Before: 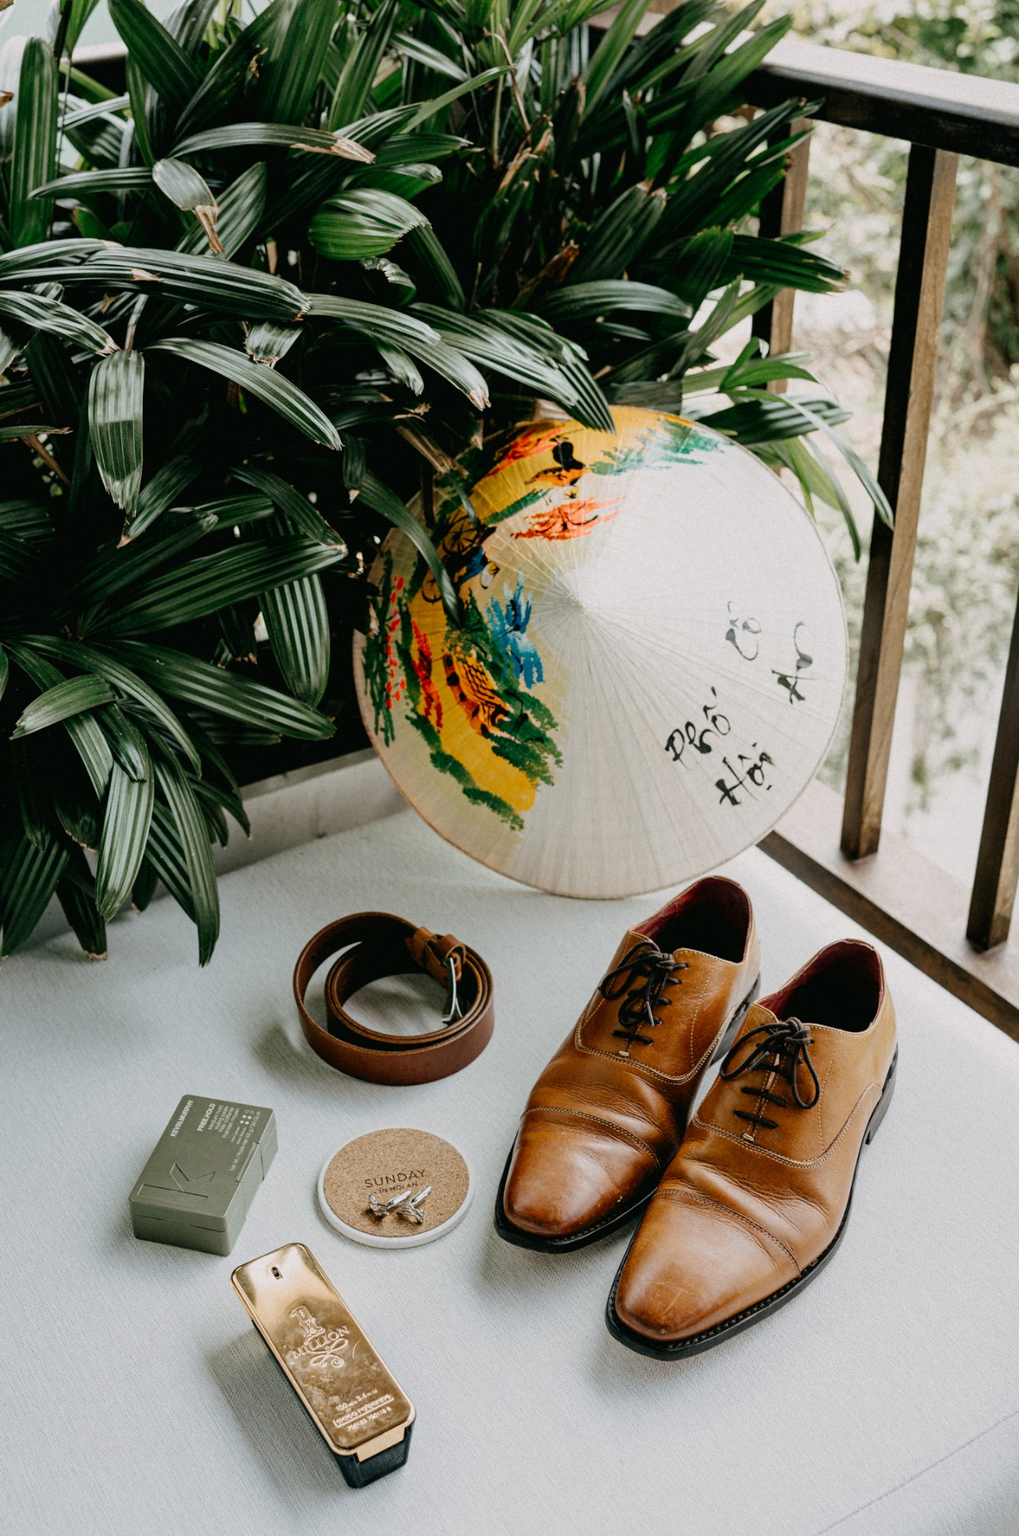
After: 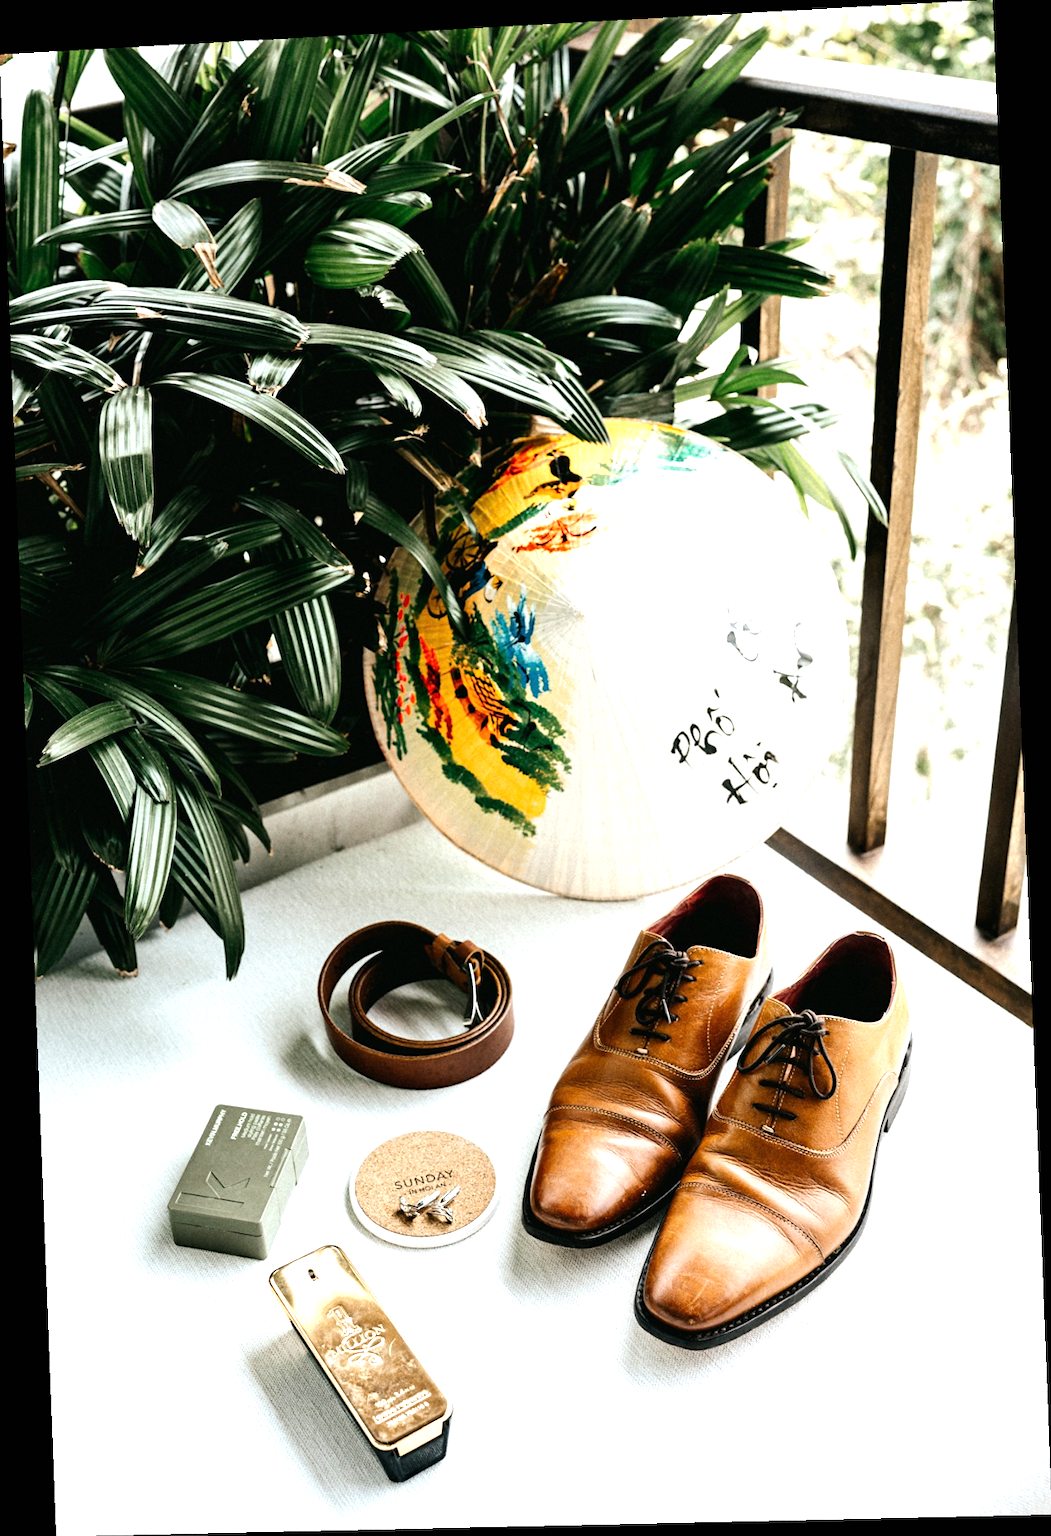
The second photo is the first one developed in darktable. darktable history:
tone equalizer: -8 EV -0.75 EV, -7 EV -0.7 EV, -6 EV -0.6 EV, -5 EV -0.4 EV, -3 EV 0.4 EV, -2 EV 0.6 EV, -1 EV 0.7 EV, +0 EV 0.75 EV, edges refinement/feathering 500, mask exposure compensation -1.57 EV, preserve details no
exposure: black level correction 0, exposure 0.6 EV, compensate exposure bias true, compensate highlight preservation false
rotate and perspective: rotation -2.22°, lens shift (horizontal) -0.022, automatic cropping off
